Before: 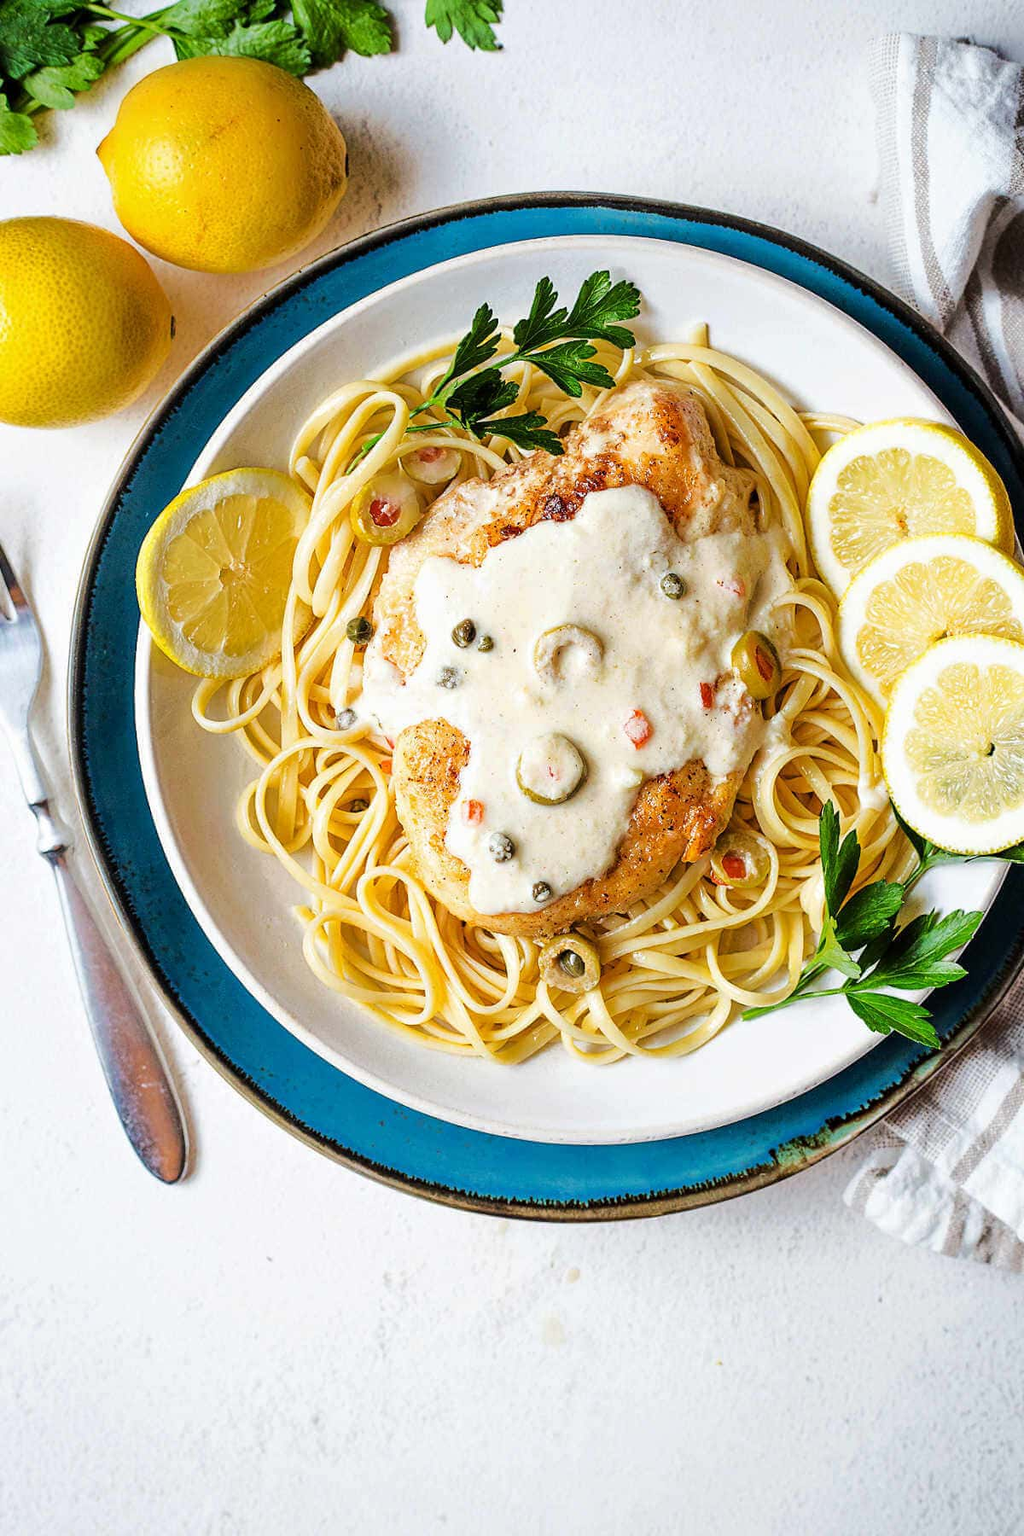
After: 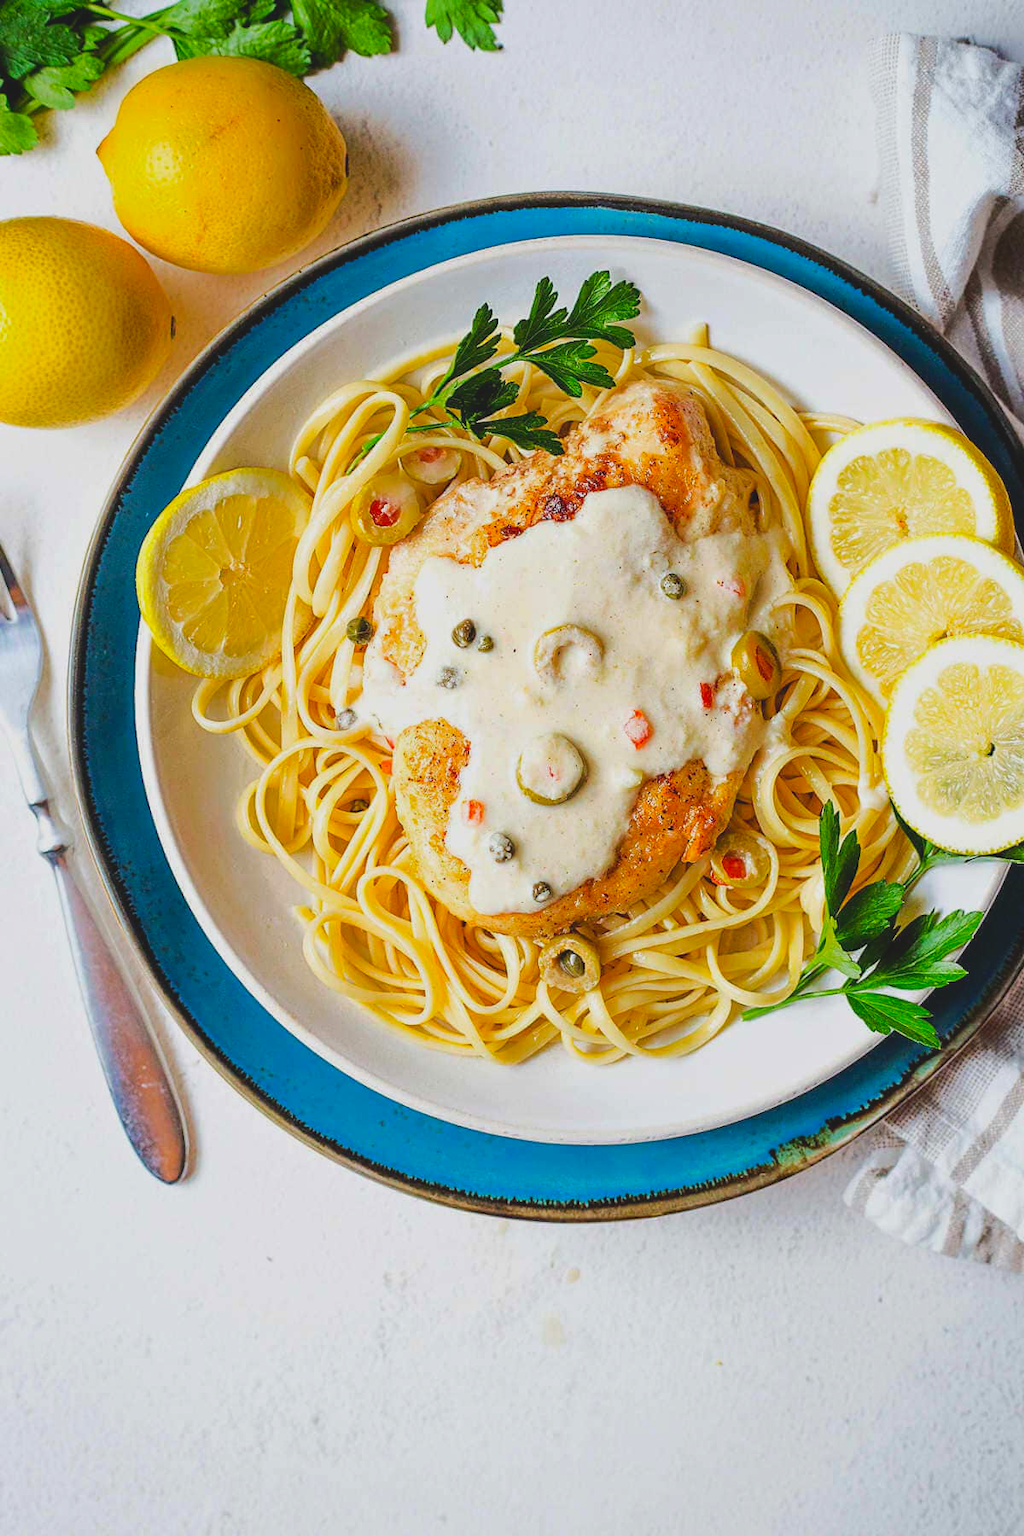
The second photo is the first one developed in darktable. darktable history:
tone equalizer: on, module defaults
contrast brightness saturation: contrast -0.19, saturation 0.19
